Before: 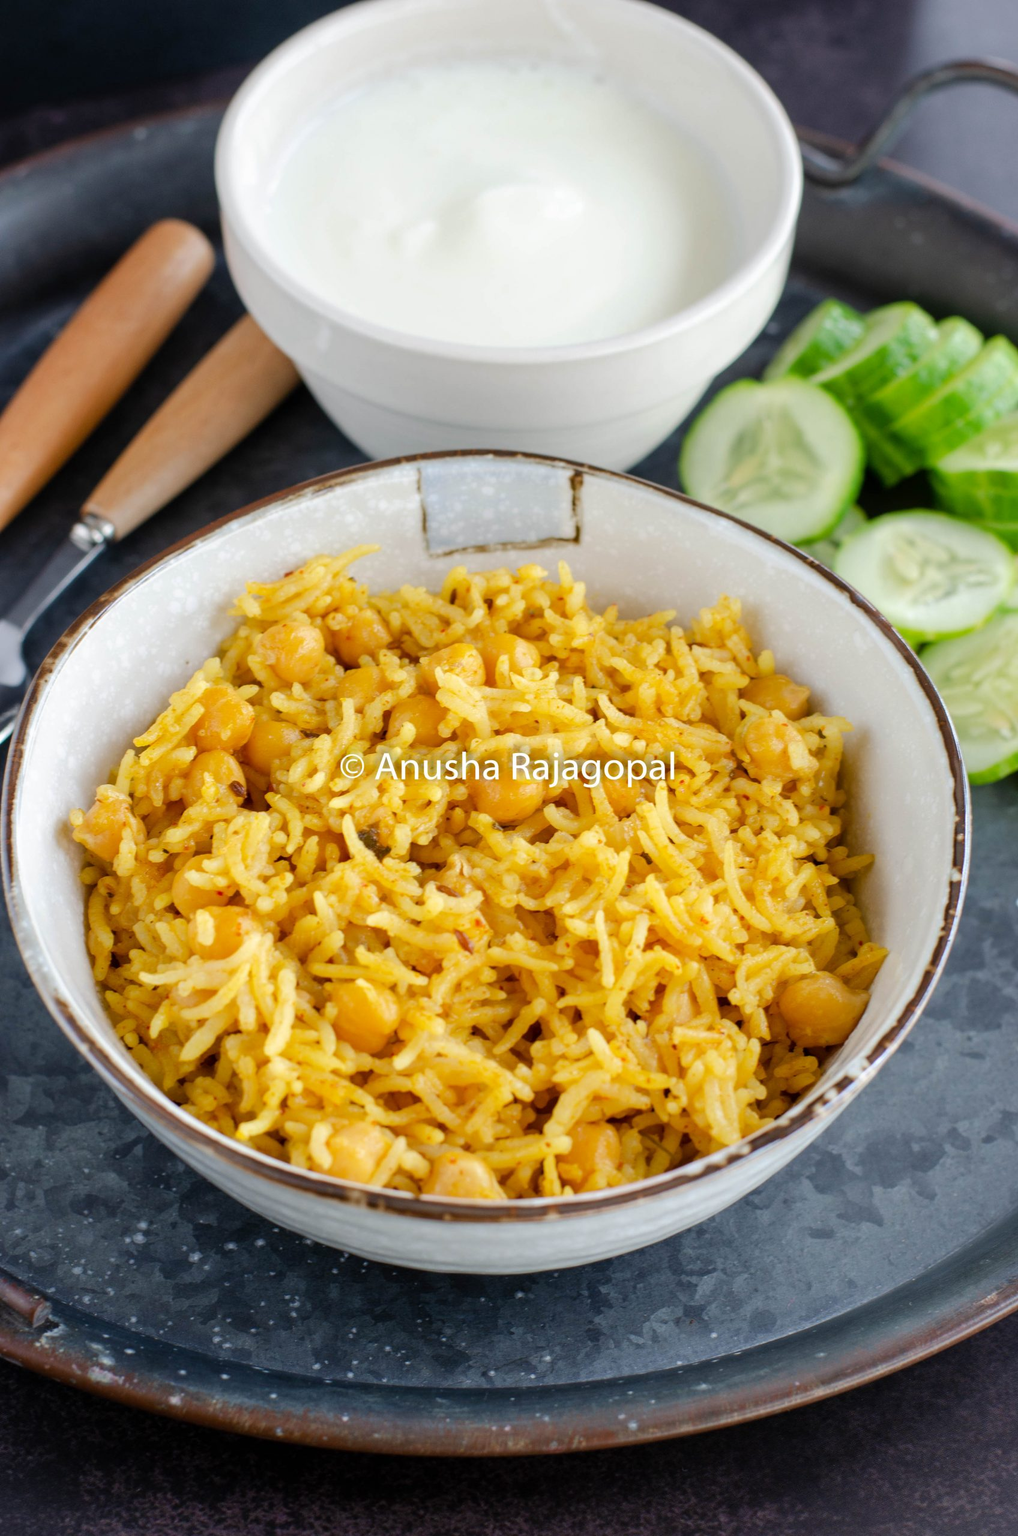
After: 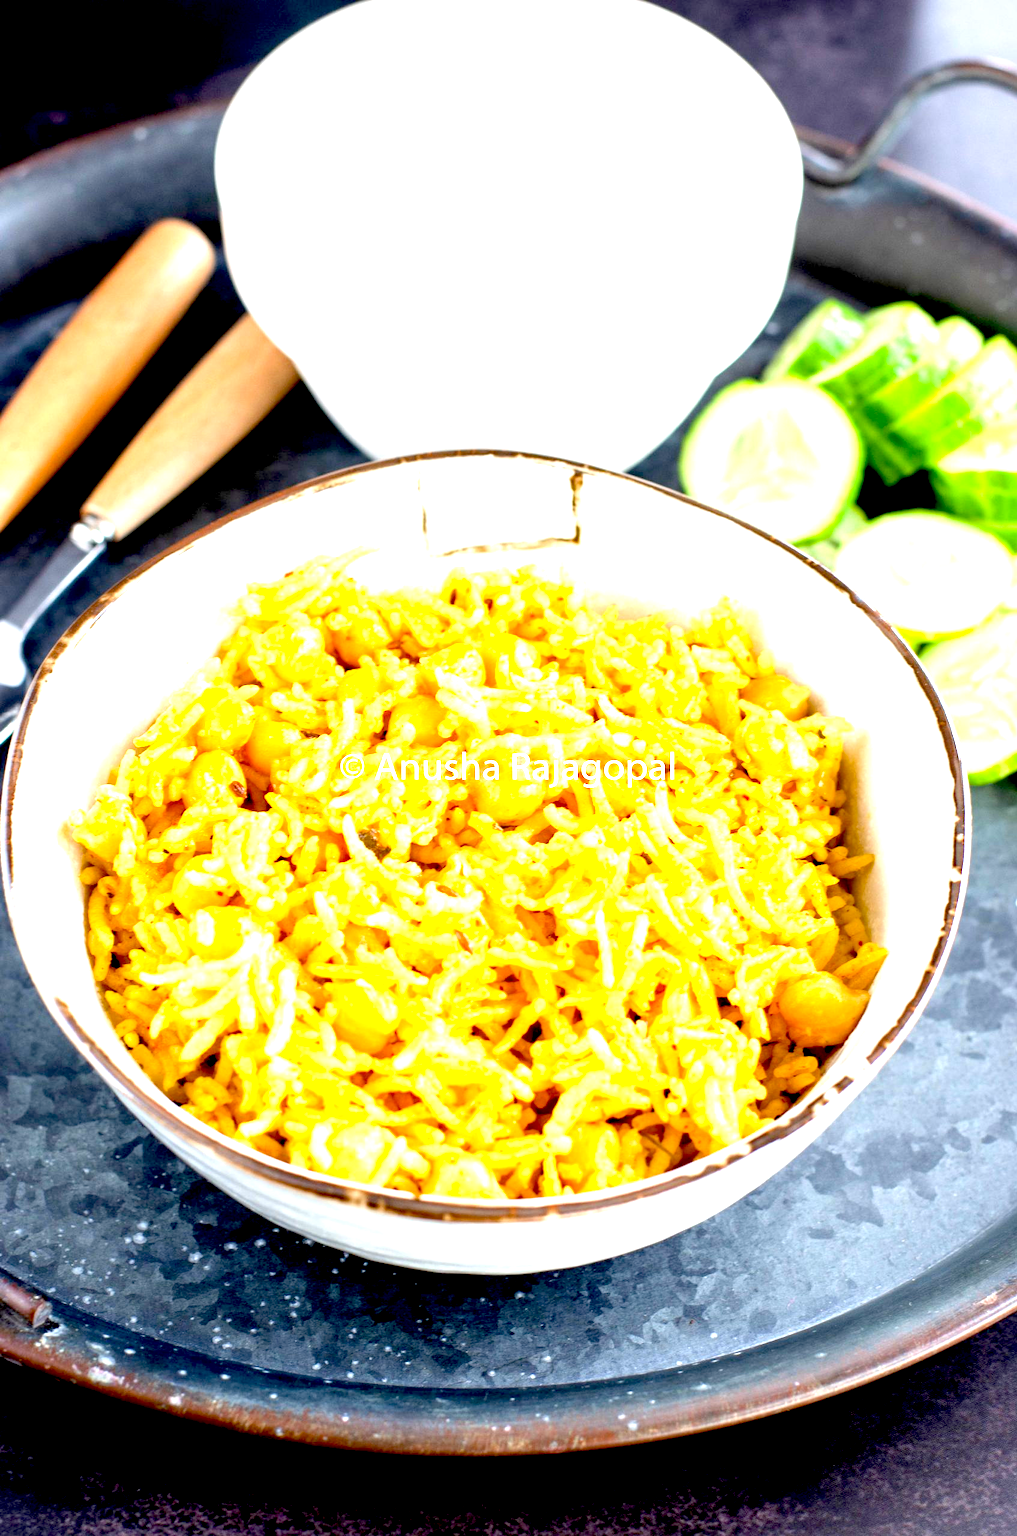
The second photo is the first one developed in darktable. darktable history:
exposure: black level correction 0.015, exposure 1.769 EV, compensate exposure bias true, compensate highlight preservation false
